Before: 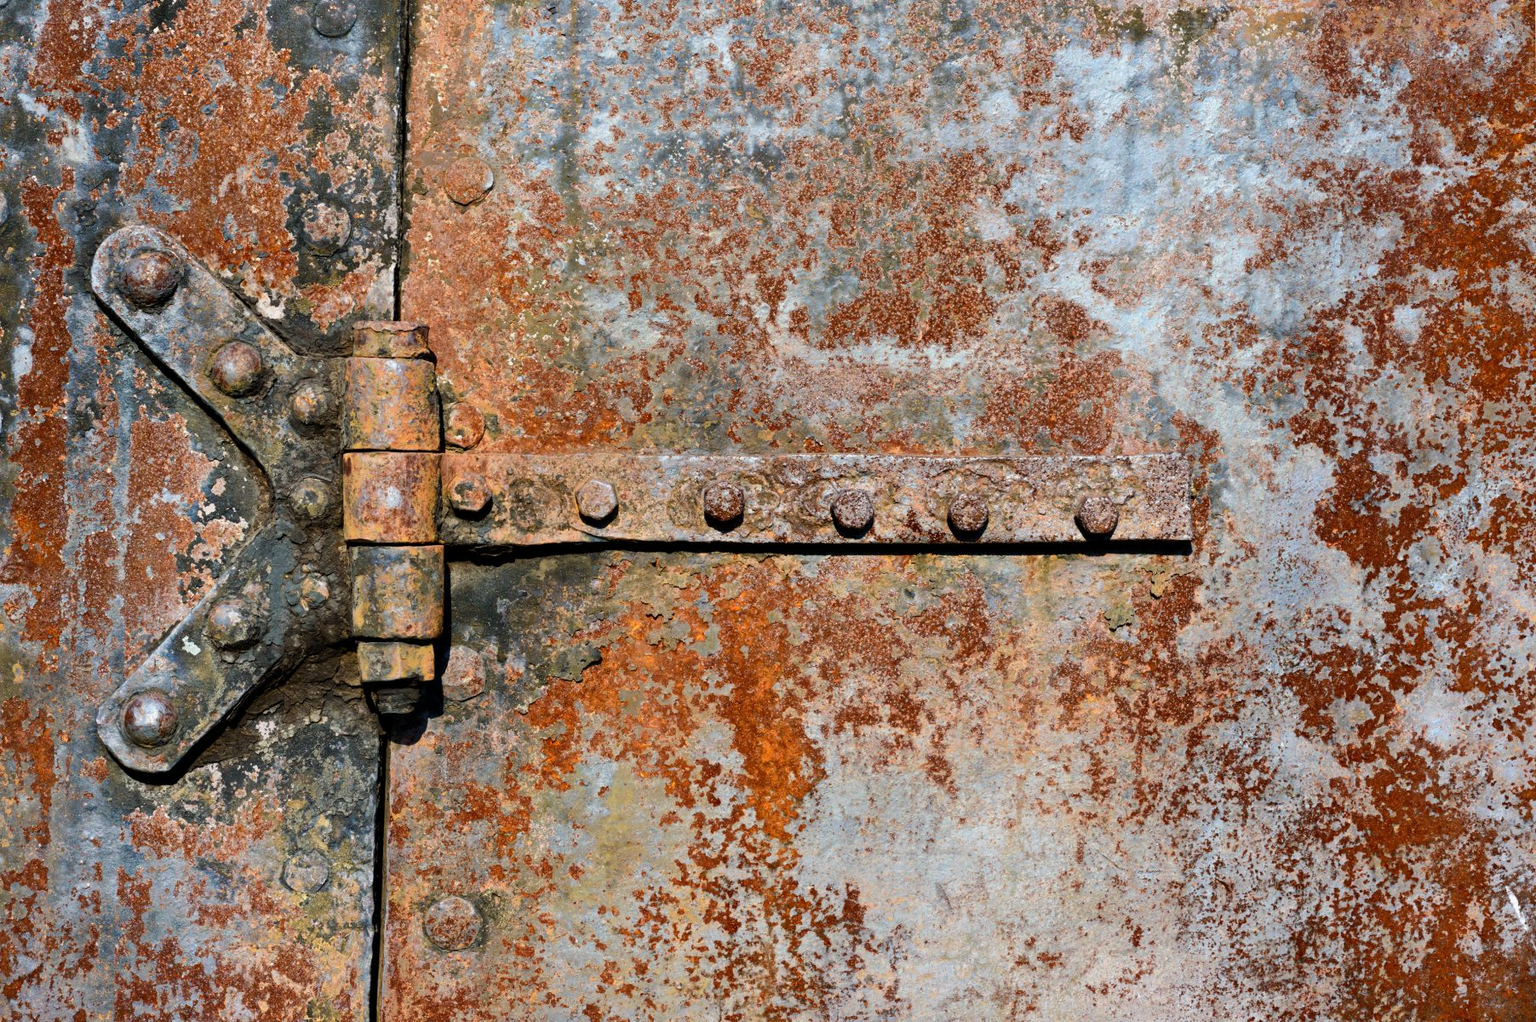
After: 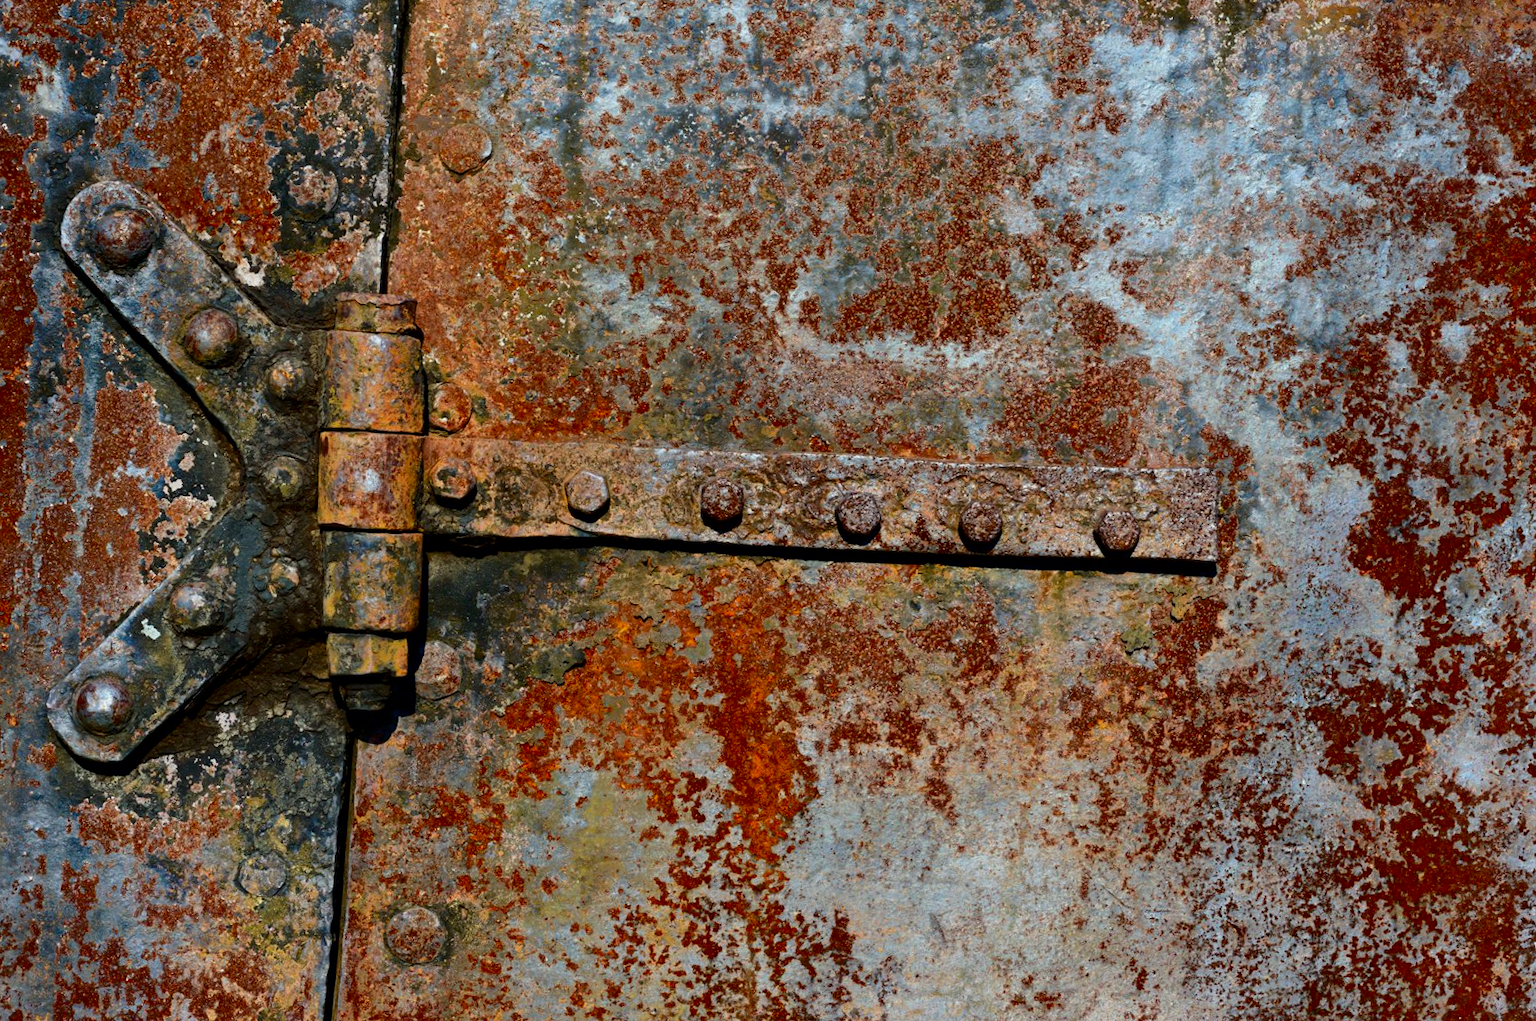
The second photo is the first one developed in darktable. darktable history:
crop and rotate: angle -2.38°
white balance: red 0.978, blue 0.999
contrast brightness saturation: brightness -0.25, saturation 0.2
